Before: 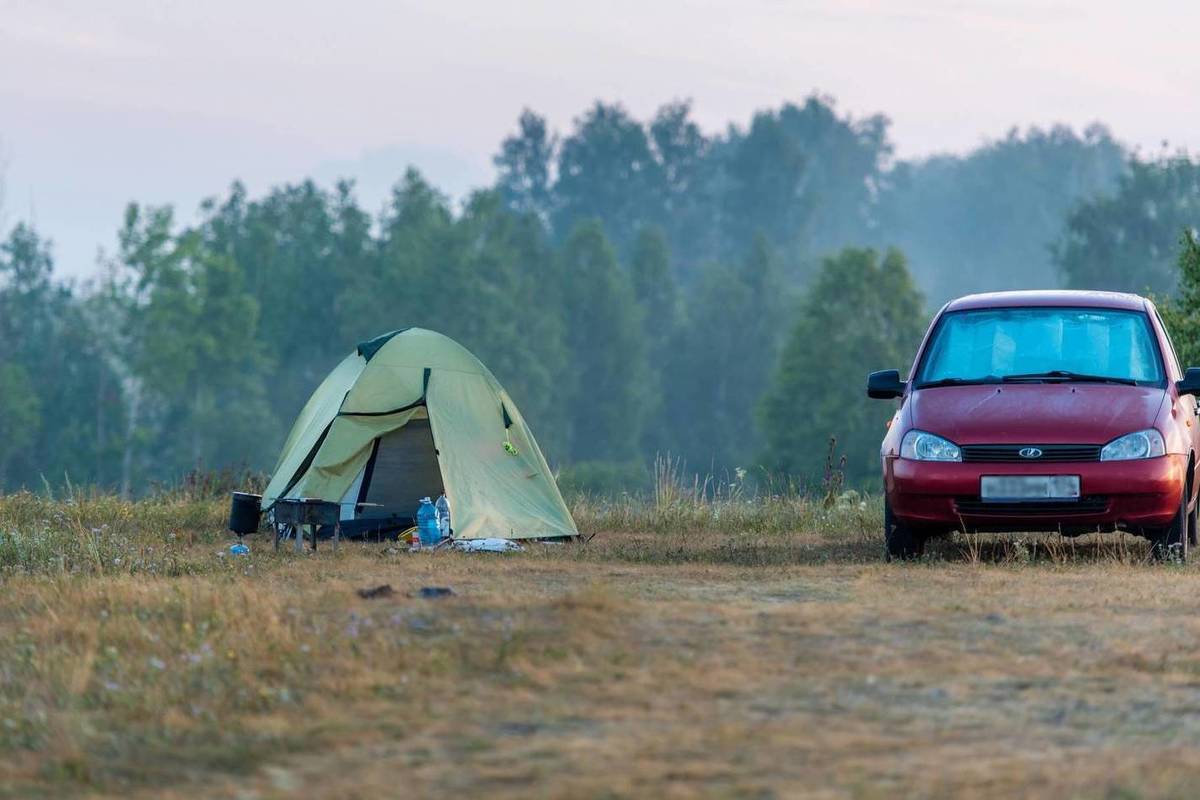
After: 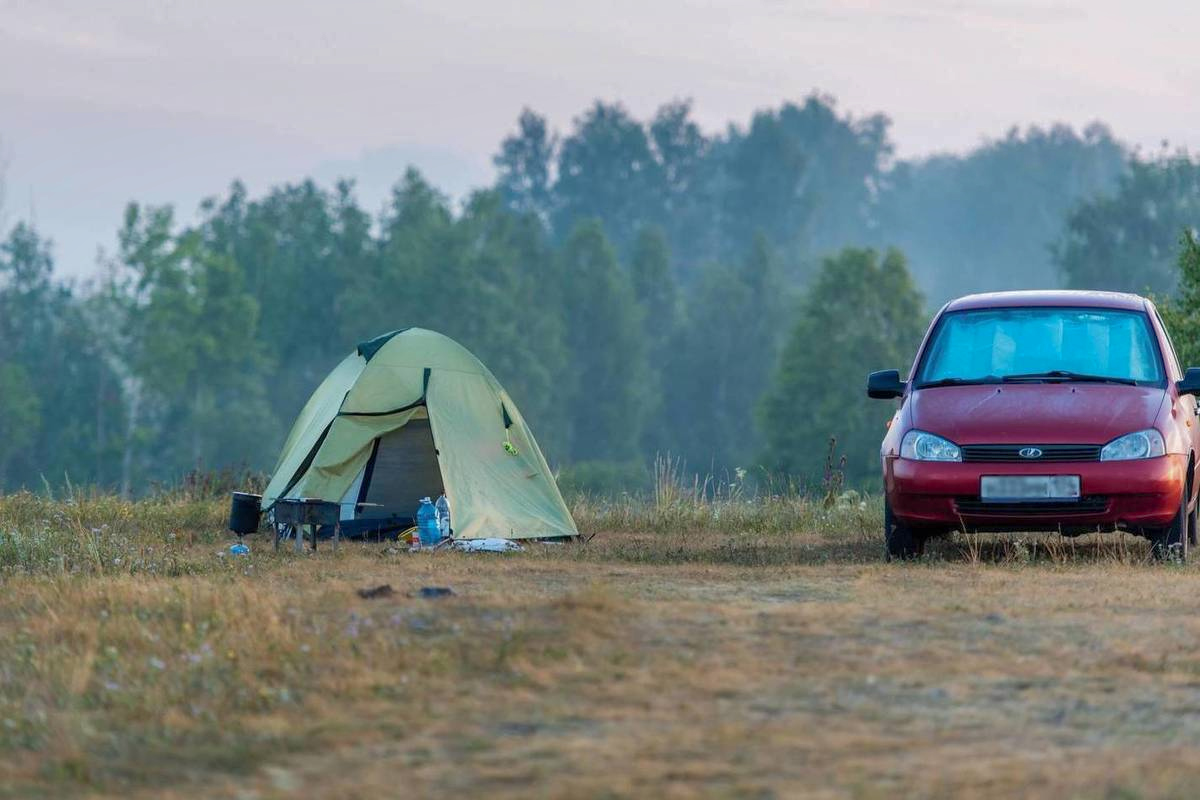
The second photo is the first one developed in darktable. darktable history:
shadows and highlights: highlights color adjustment 0.442%
